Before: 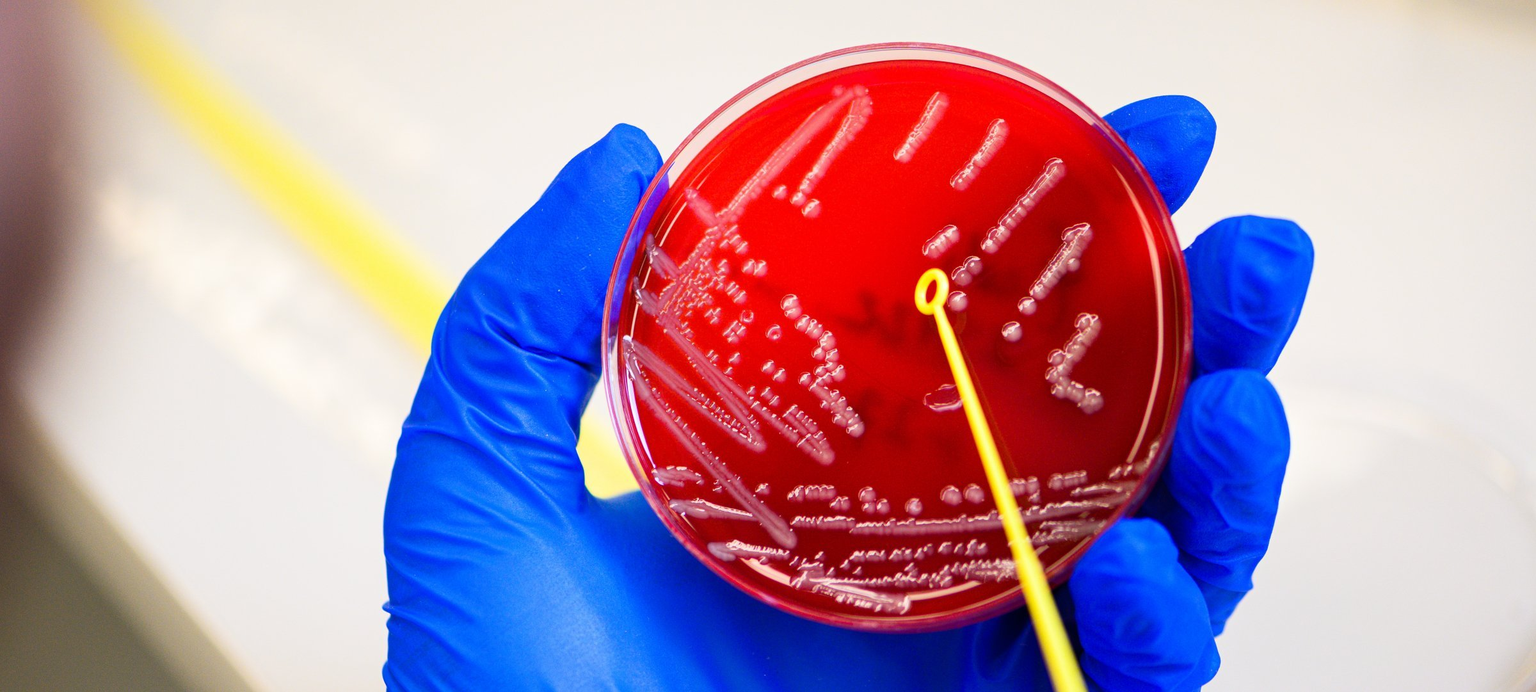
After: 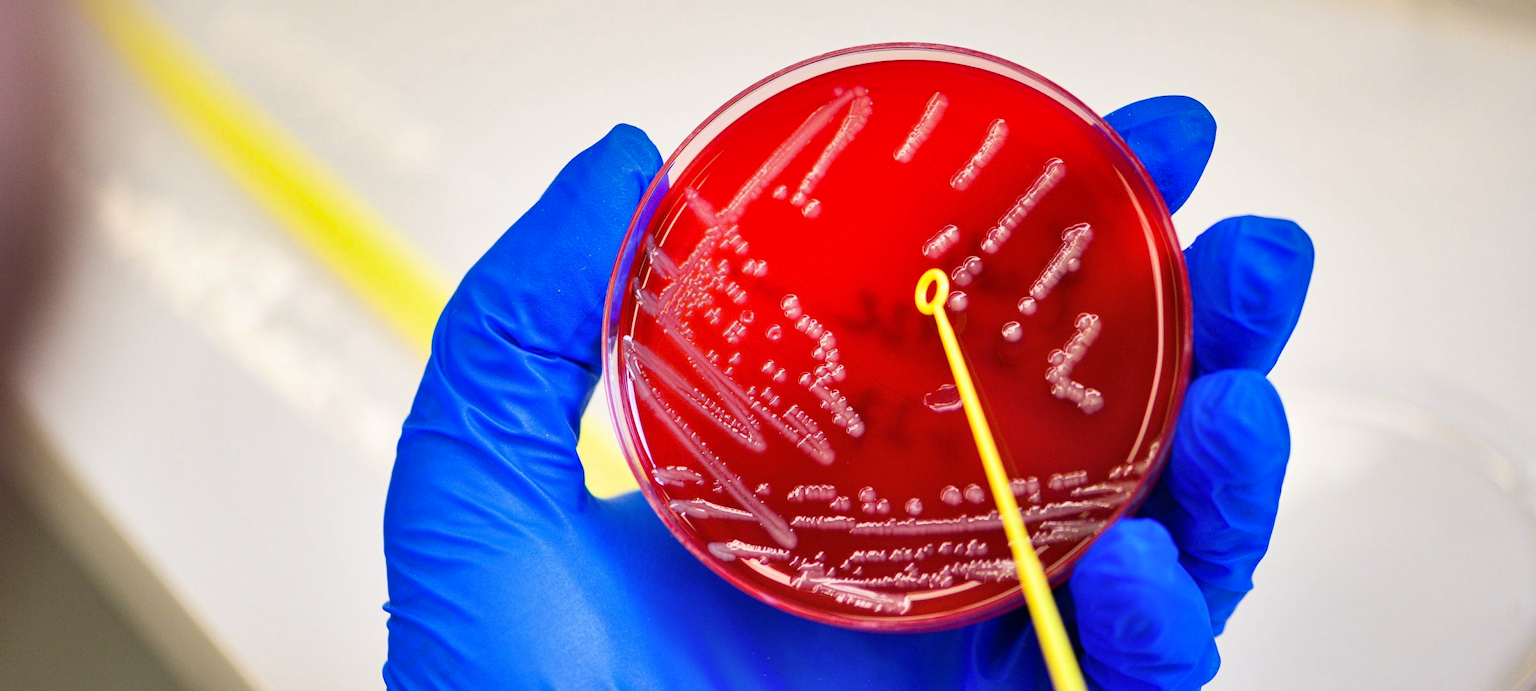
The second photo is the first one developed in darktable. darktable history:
shadows and highlights: shadows 53, soften with gaussian
white balance: red 1, blue 1
